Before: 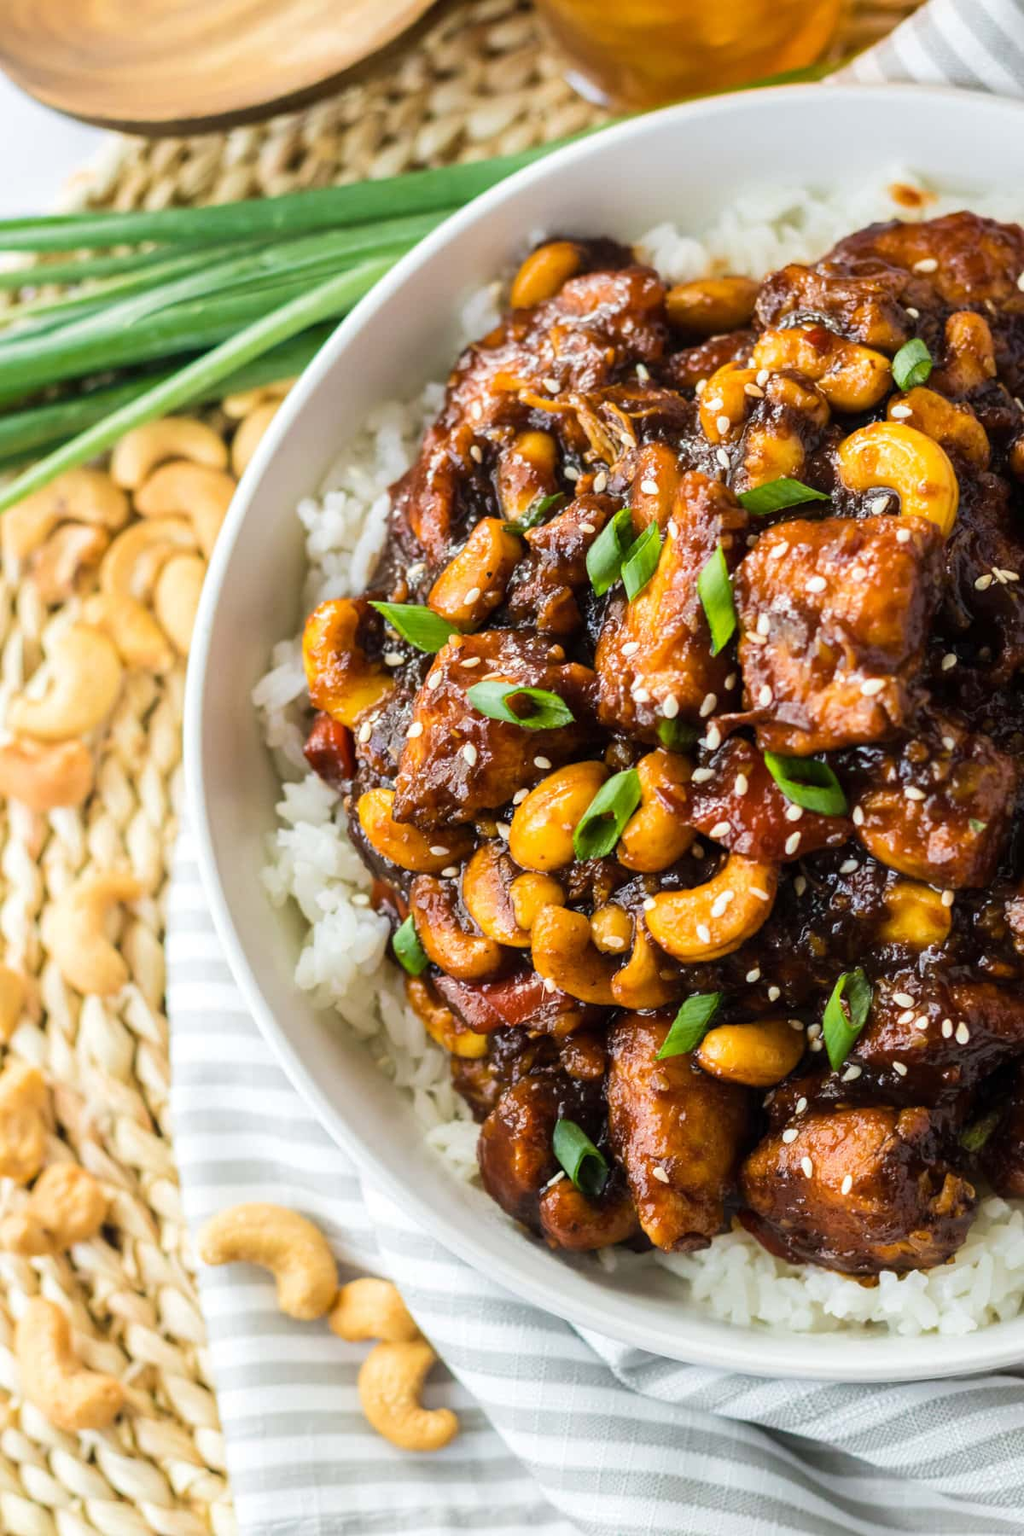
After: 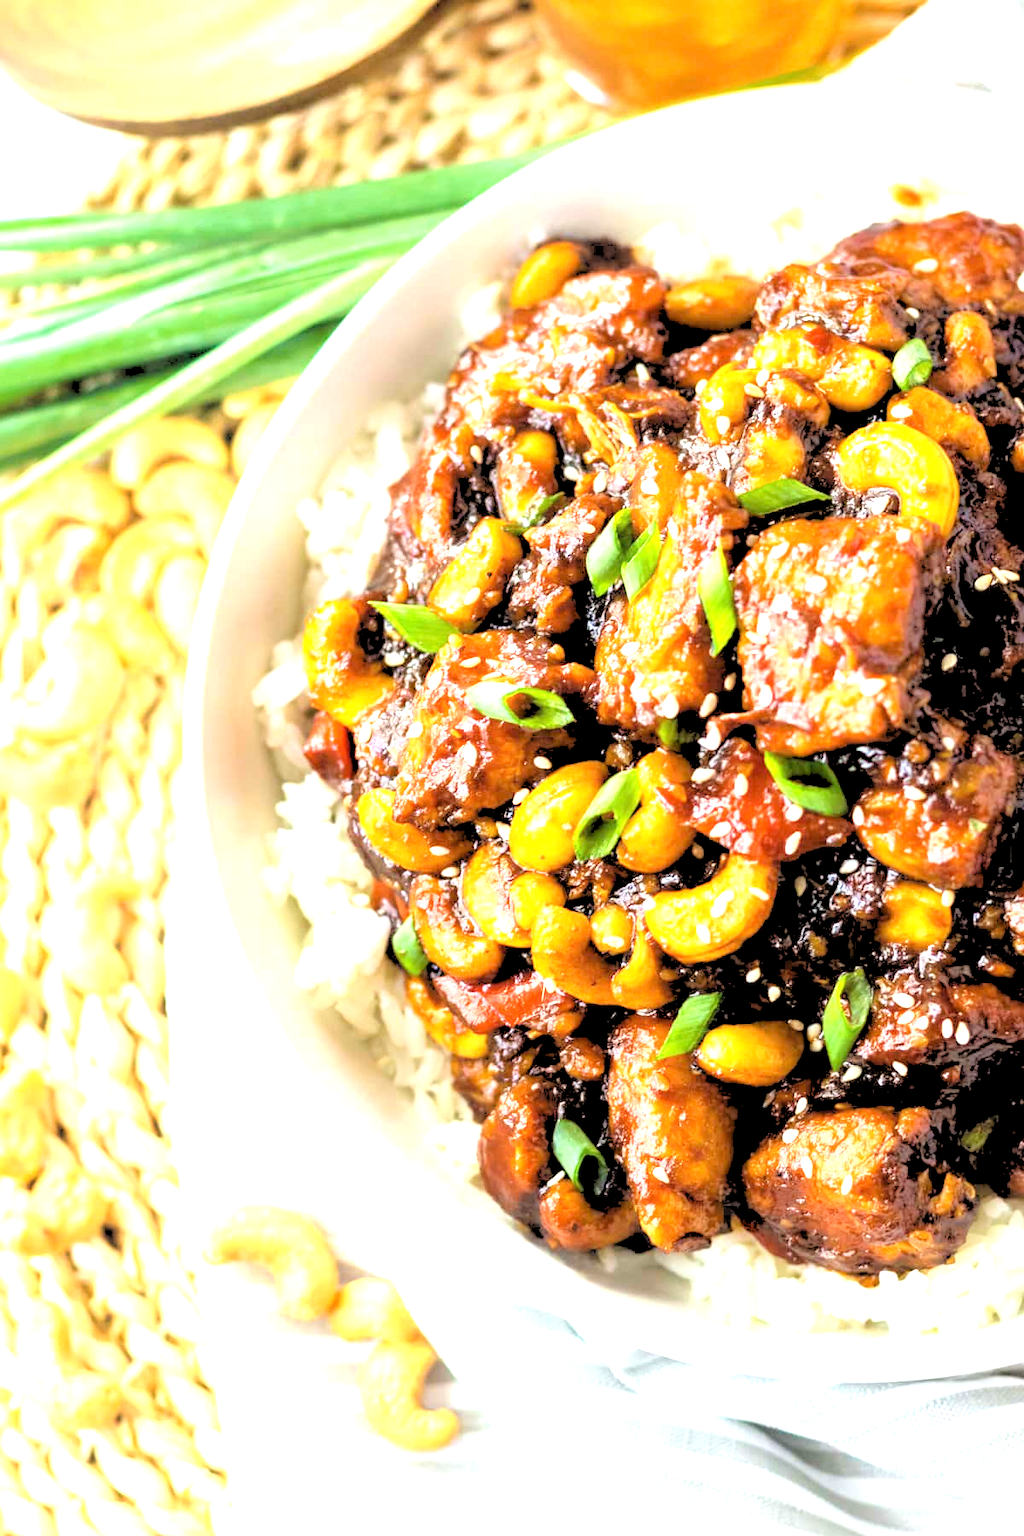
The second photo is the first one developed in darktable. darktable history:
rgb levels: levels [[0.027, 0.429, 0.996], [0, 0.5, 1], [0, 0.5, 1]]
exposure: black level correction 0, exposure 1.388 EV, compensate exposure bias true, compensate highlight preservation false
